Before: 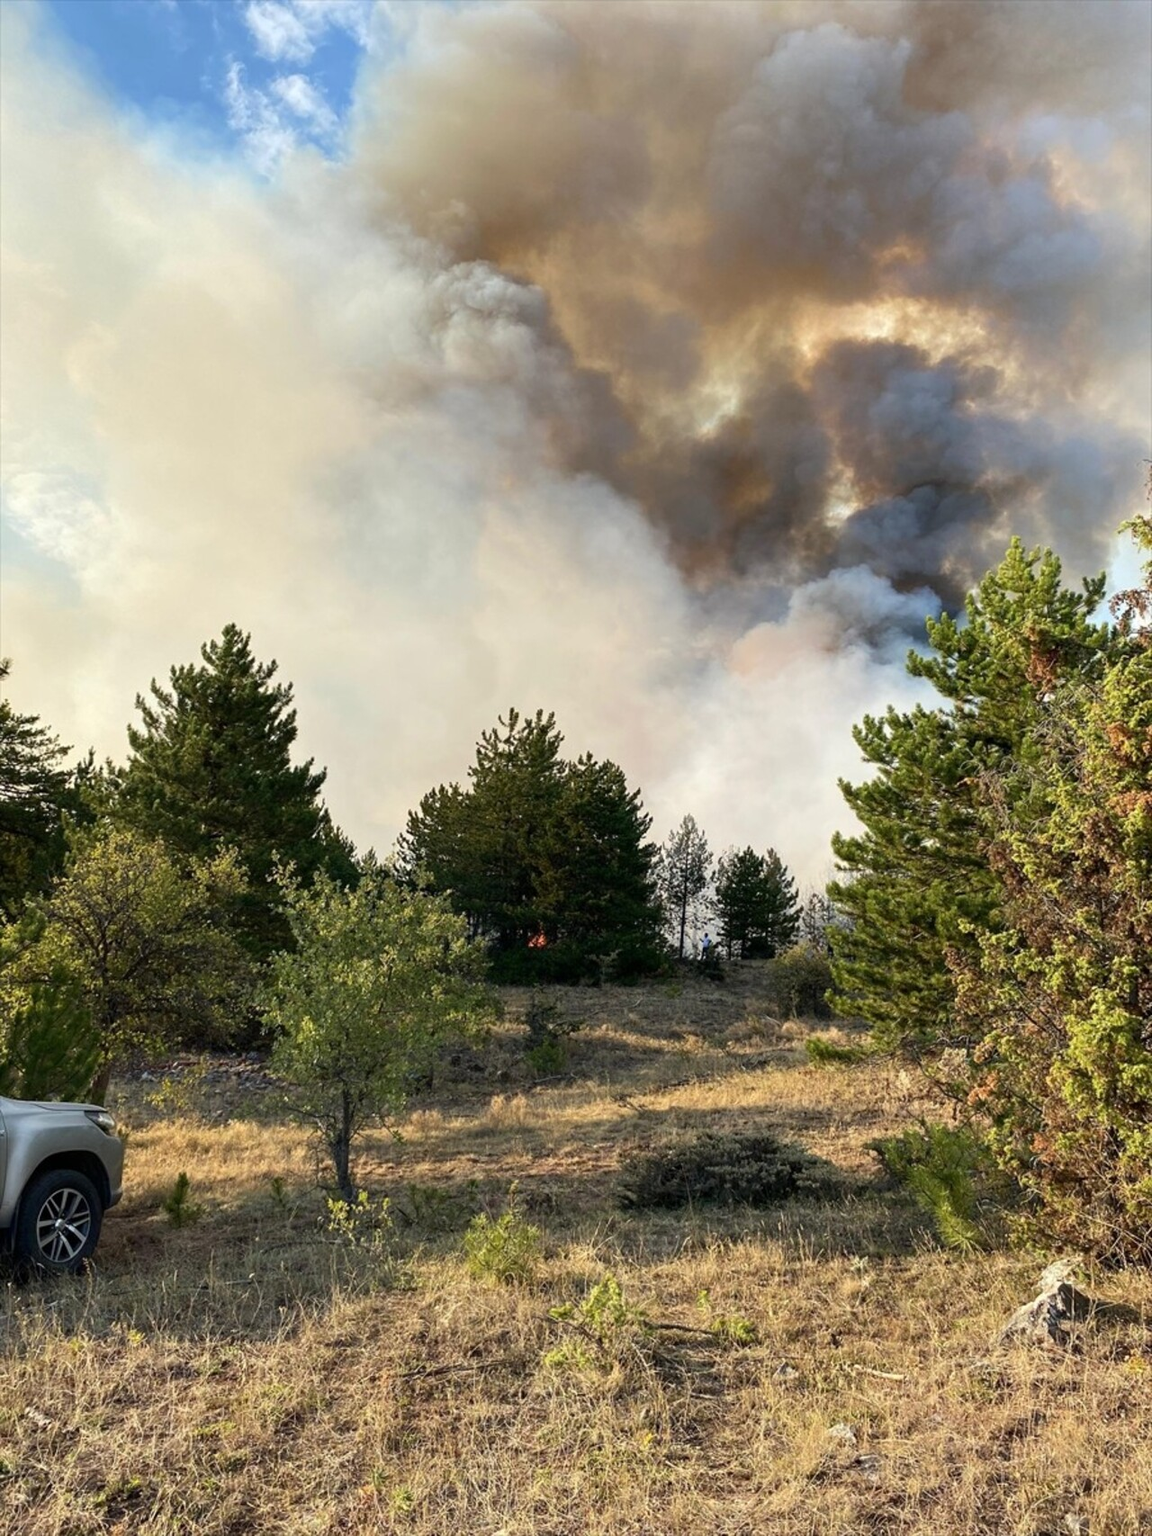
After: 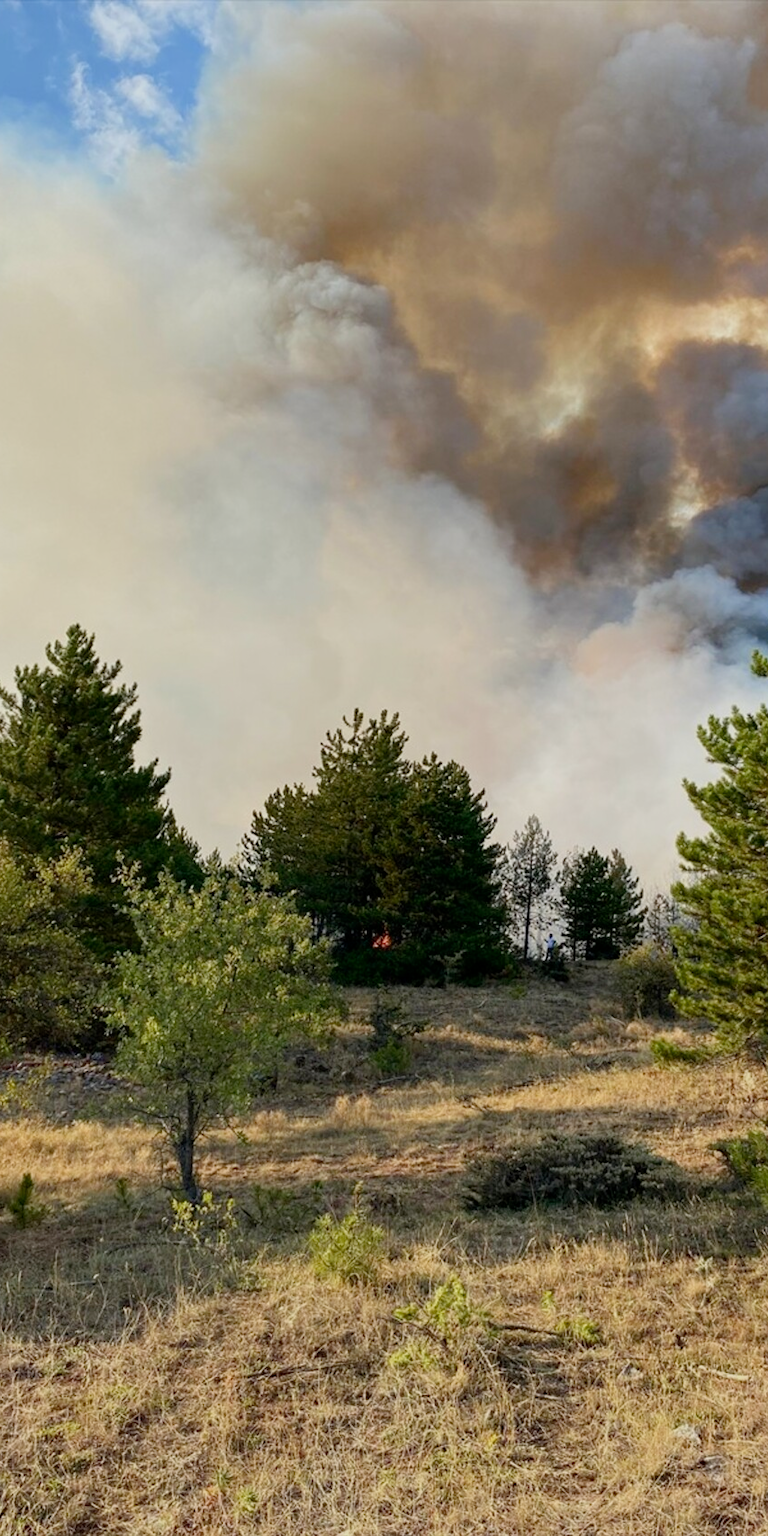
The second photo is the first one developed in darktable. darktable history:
crop and rotate: left 13.537%, right 19.796%
filmic rgb: black relative exposure -16 EV, threshold -0.33 EV, transition 3.19 EV, structure ↔ texture 100%, target black luminance 0%, hardness 7.57, latitude 72.96%, contrast 0.908, highlights saturation mix 10%, shadows ↔ highlights balance -0.38%, add noise in highlights 0, preserve chrominance no, color science v4 (2020), iterations of high-quality reconstruction 10, enable highlight reconstruction true
